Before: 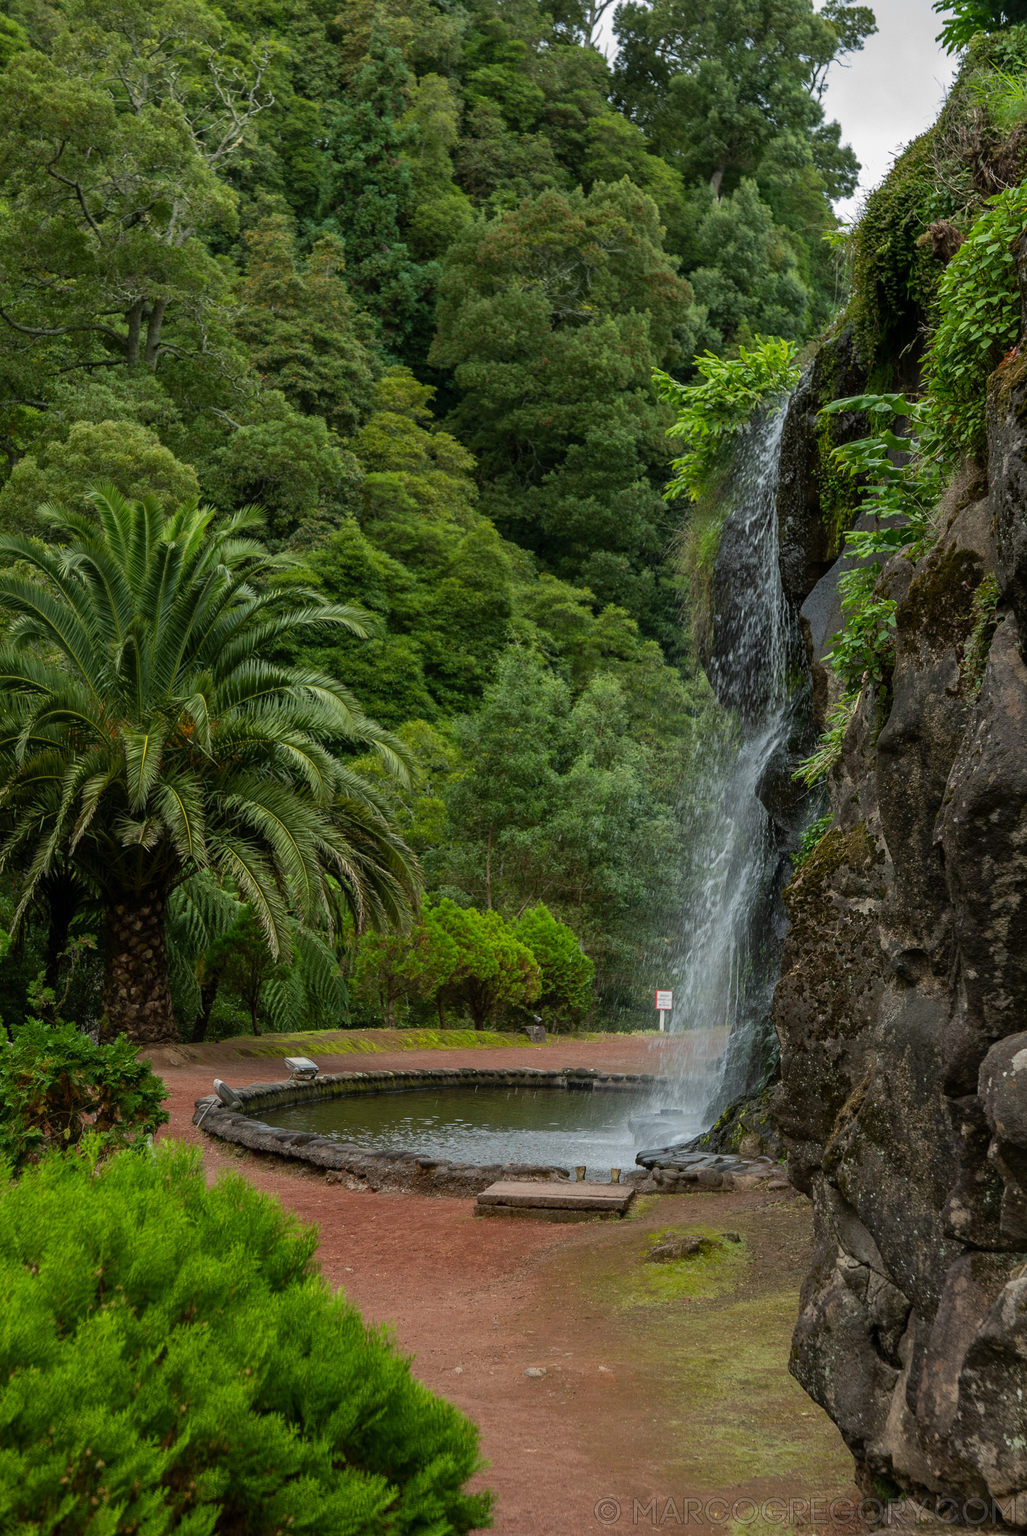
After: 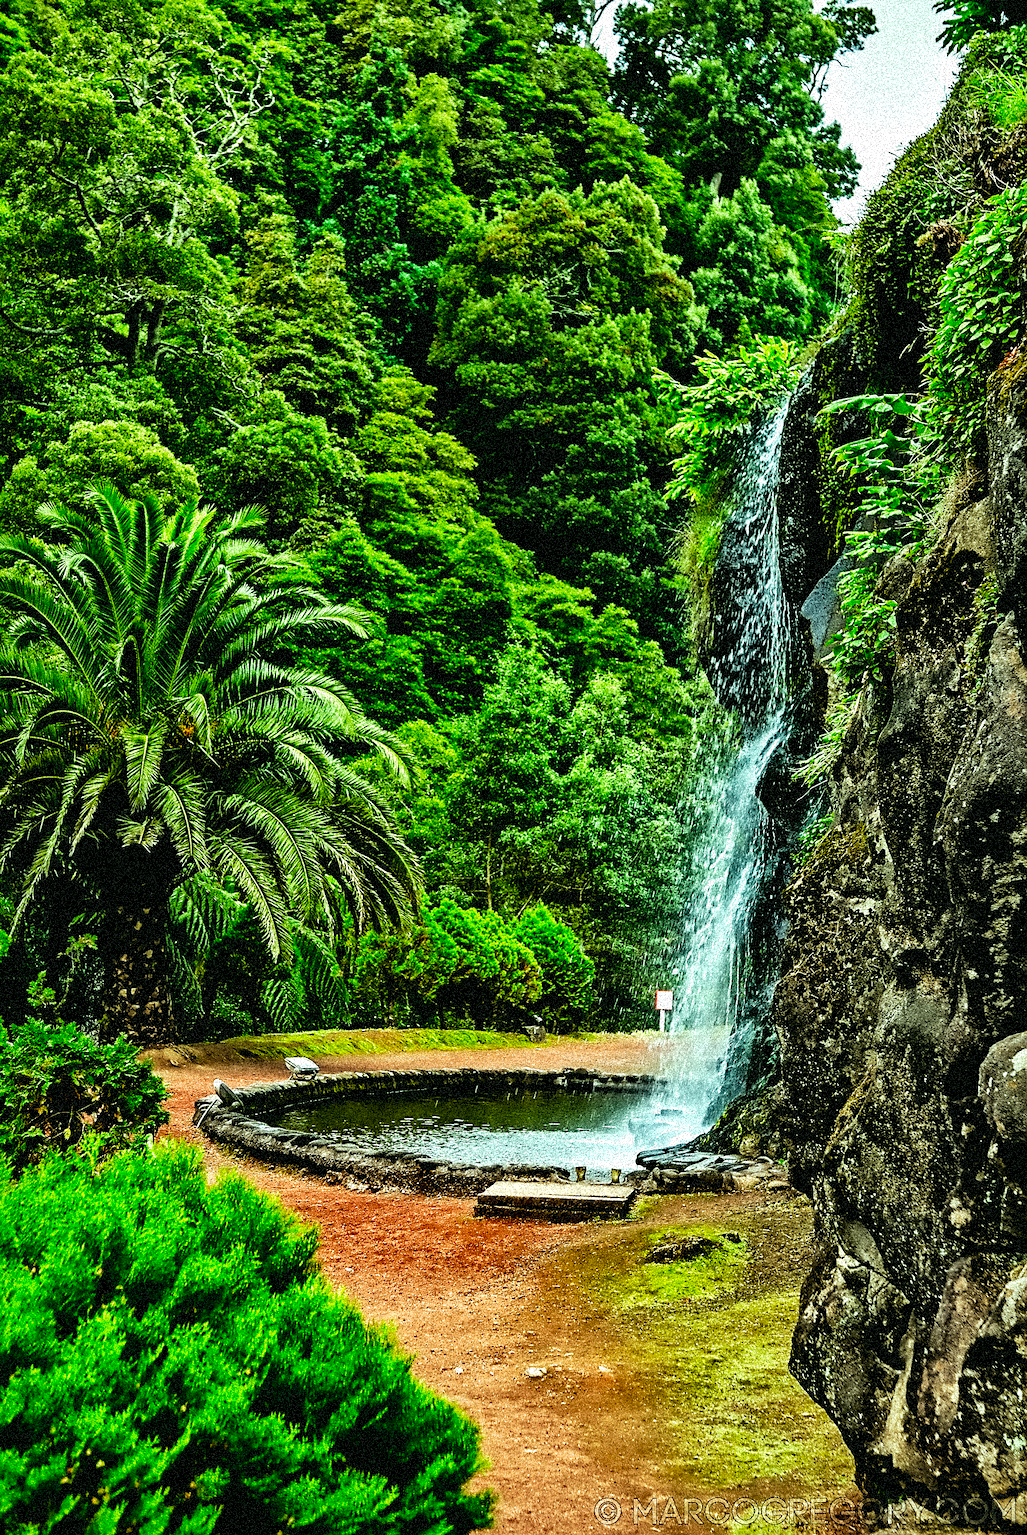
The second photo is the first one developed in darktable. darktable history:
vibrance: vibrance 100%
shadows and highlights: shadows 4.1, highlights -17.6, soften with gaussian
local contrast: mode bilateral grid, contrast 44, coarseness 69, detail 214%, midtone range 0.2 | blend: blend mode normal, opacity 28%; mask: uniform (no mask)
sharpen: on, module defaults
tone curve: curves: ch0 [(0, 0) (0.004, 0.001) (0.133, 0.112) (0.325, 0.362) (0.832, 0.893) (1, 1)], color space Lab, linked channels, preserve colors none
color correction: highlights a* -7.33, highlights b* 1.26, shadows a* -3.55, saturation 1.4 | blend: blend mode normal, opacity 55%; mask: uniform (no mask)
base curve: curves: ch0 [(0, 0) (0.036, 0.025) (0.121, 0.166) (0.206, 0.329) (0.605, 0.79) (1, 1)], preserve colors none
grain: coarseness 3.75 ISO, strength 100%, mid-tones bias 0% | blend: blend mode normal, opacity 17%; mask: uniform (no mask)
velvia: strength 30%
contrast equalizer: octaves 7, y [[0.5, 0.542, 0.583, 0.625, 0.667, 0.708], [0.5 ×6], [0.5 ×6], [0, 0.033, 0.067, 0.1, 0.133, 0.167], [0, 0.05, 0.1, 0.15, 0.2, 0.25]]
contrast brightness saturation: contrast 0.11, saturation -0.17
